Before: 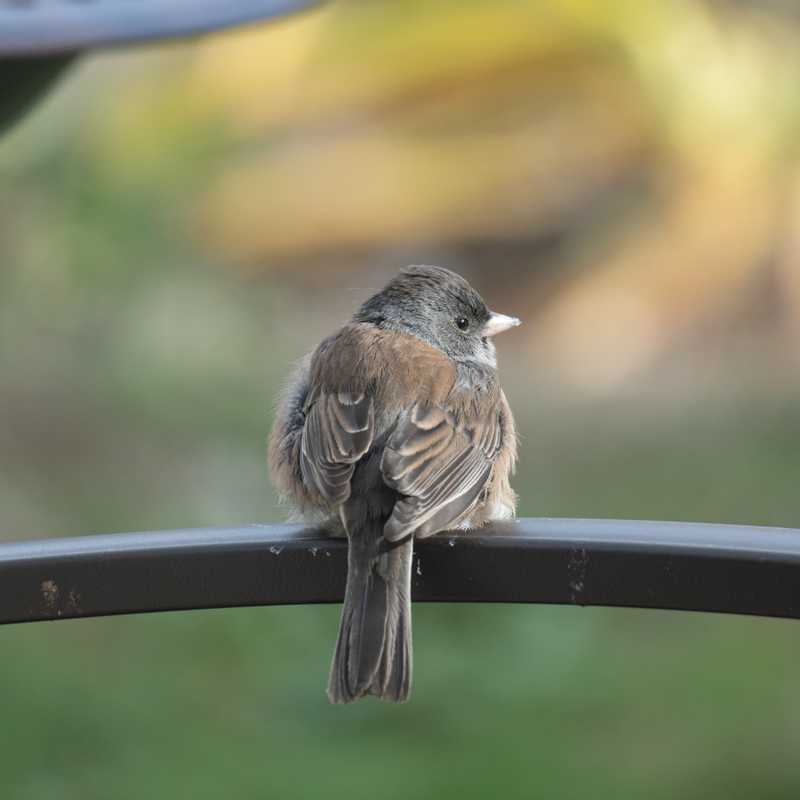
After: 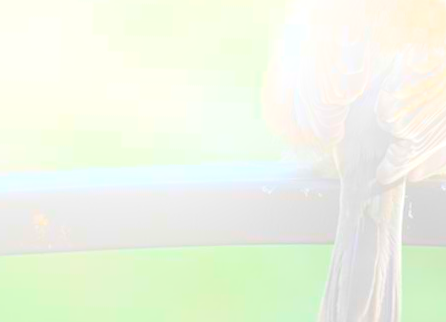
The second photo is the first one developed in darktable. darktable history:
exposure: exposure 0.574 EV, compensate highlight preservation false
local contrast: on, module defaults
sharpen: amount 0.2
crop: top 44.483%, right 43.593%, bottom 12.892%
rotate and perspective: rotation 1.57°, crop left 0.018, crop right 0.982, crop top 0.039, crop bottom 0.961
bloom: size 25%, threshold 5%, strength 90%
